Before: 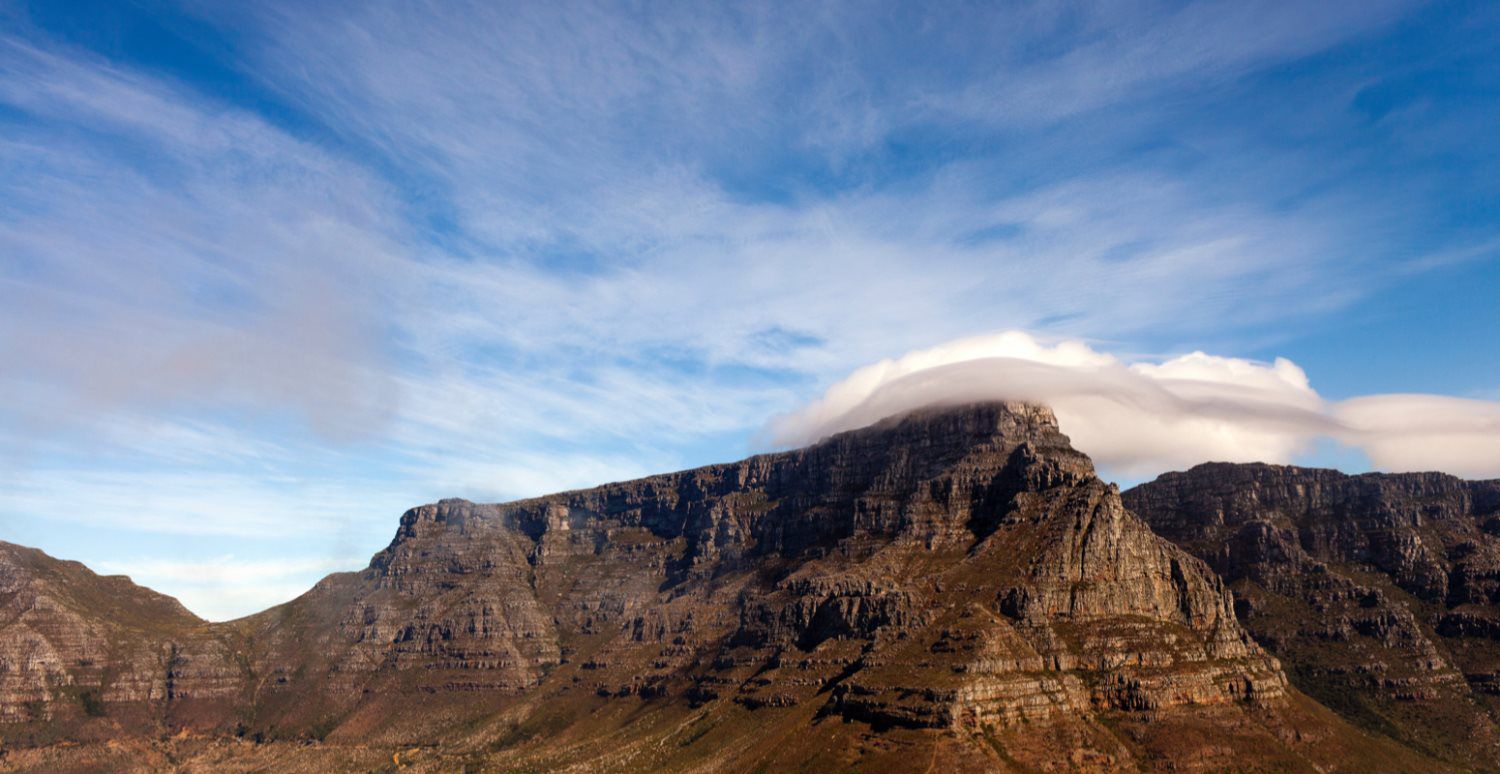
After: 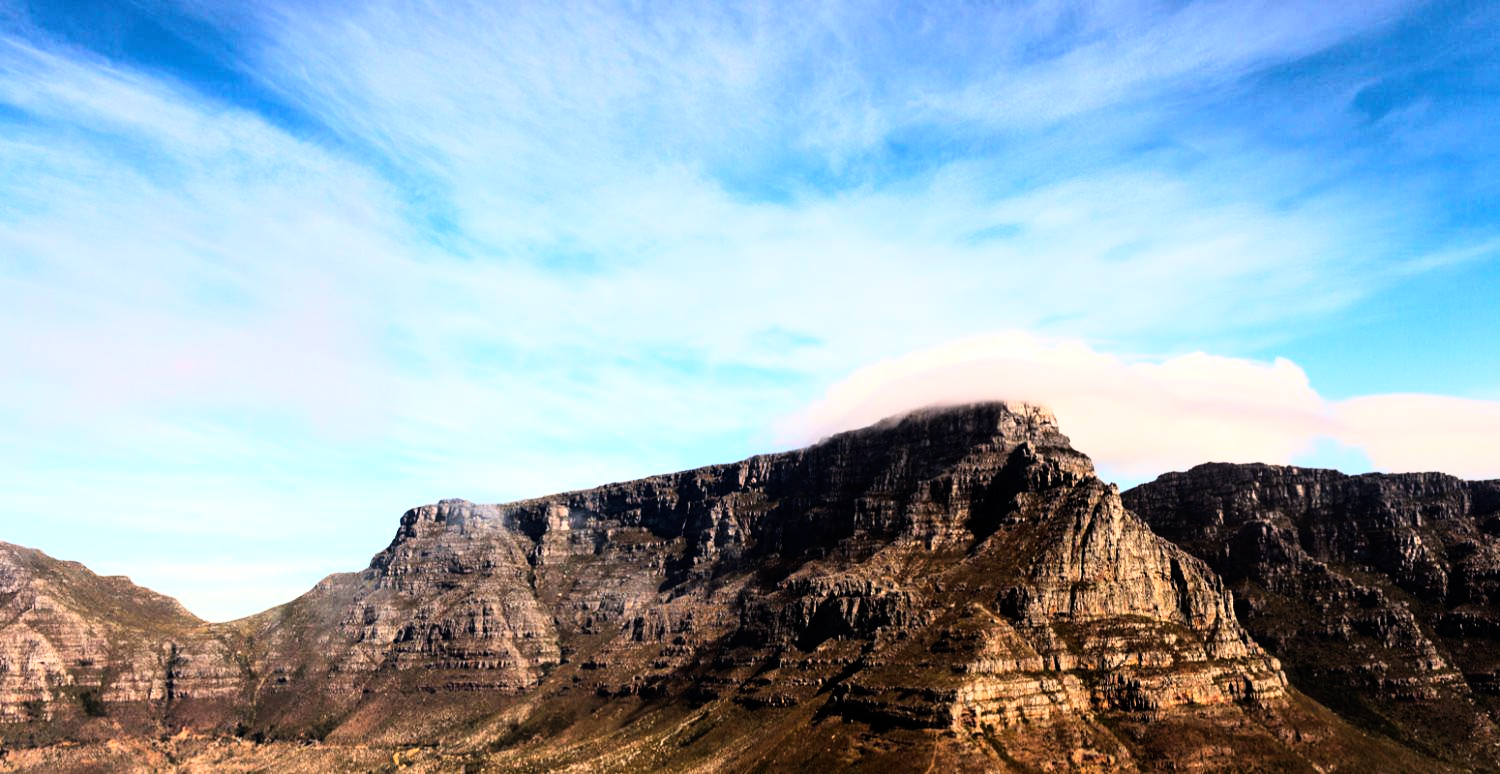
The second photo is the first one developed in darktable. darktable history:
rgb curve: curves: ch0 [(0, 0) (0.21, 0.15) (0.24, 0.21) (0.5, 0.75) (0.75, 0.96) (0.89, 0.99) (1, 1)]; ch1 [(0, 0.02) (0.21, 0.13) (0.25, 0.2) (0.5, 0.67) (0.75, 0.9) (0.89, 0.97) (1, 1)]; ch2 [(0, 0.02) (0.21, 0.13) (0.25, 0.2) (0.5, 0.67) (0.75, 0.9) (0.89, 0.97) (1, 1)], compensate middle gray true
white balance: emerald 1
